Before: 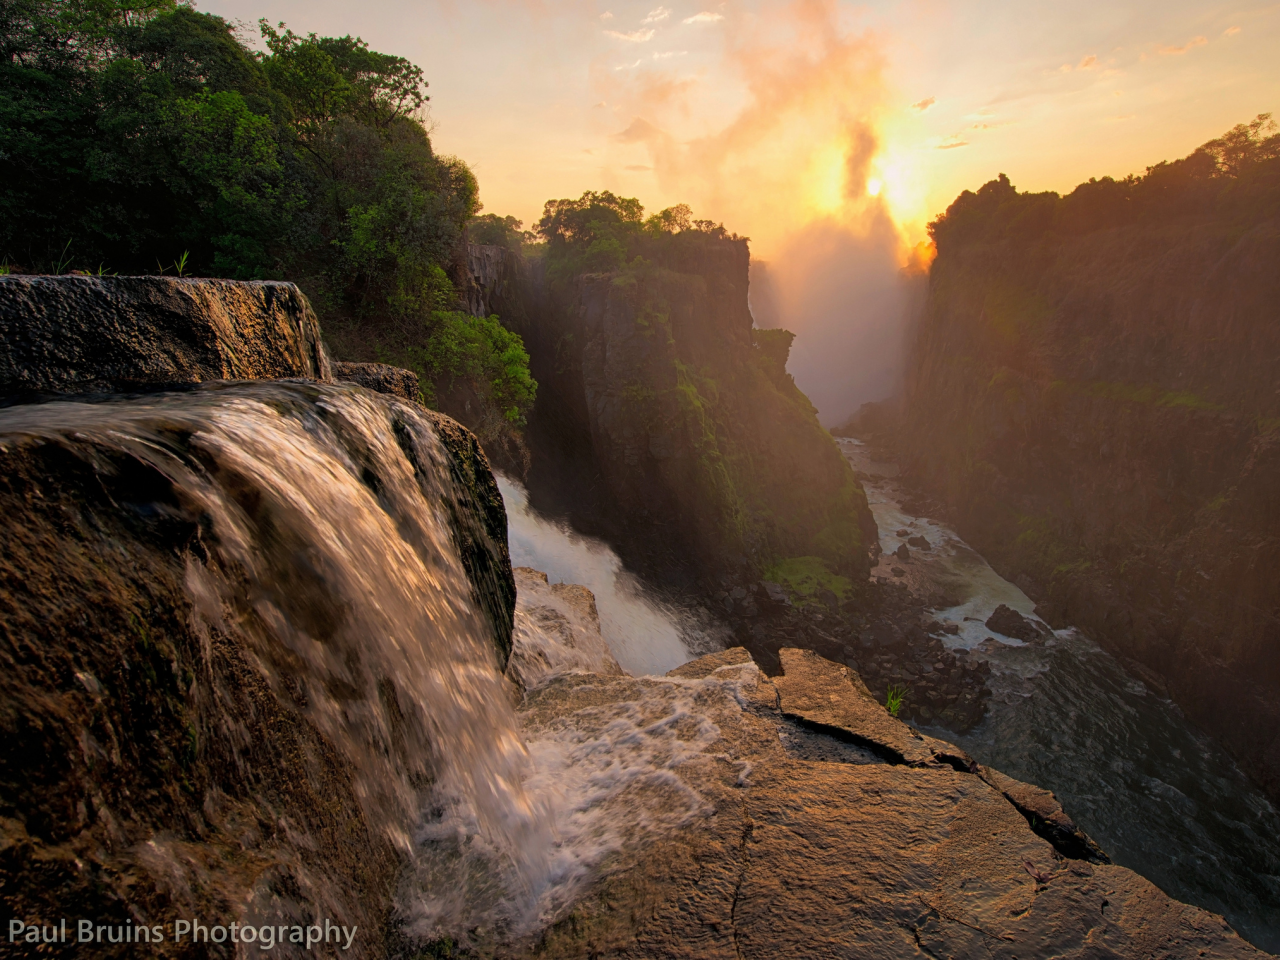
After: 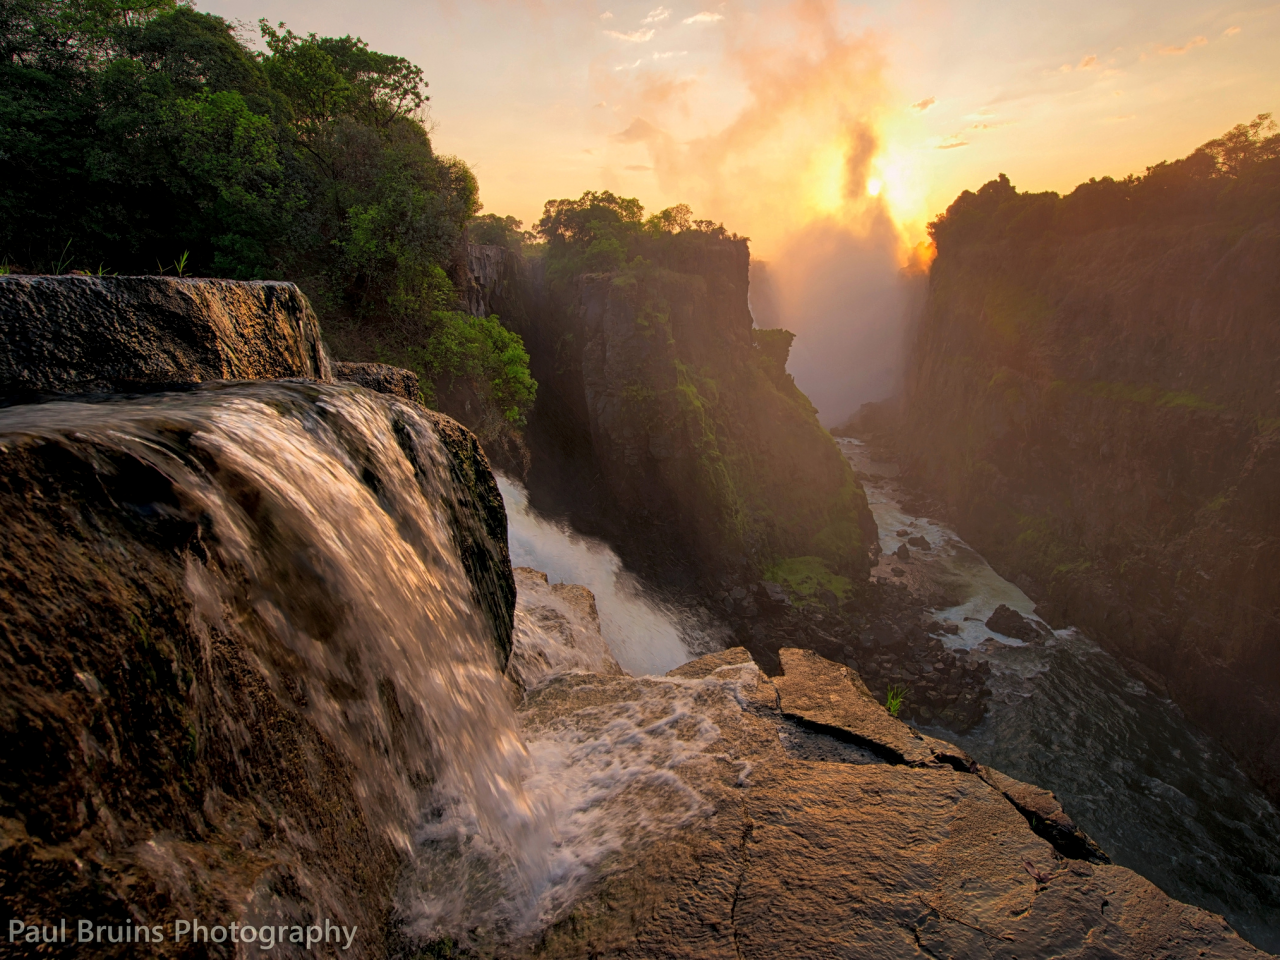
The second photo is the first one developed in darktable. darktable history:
local contrast: highlights 104%, shadows 98%, detail 119%, midtone range 0.2
